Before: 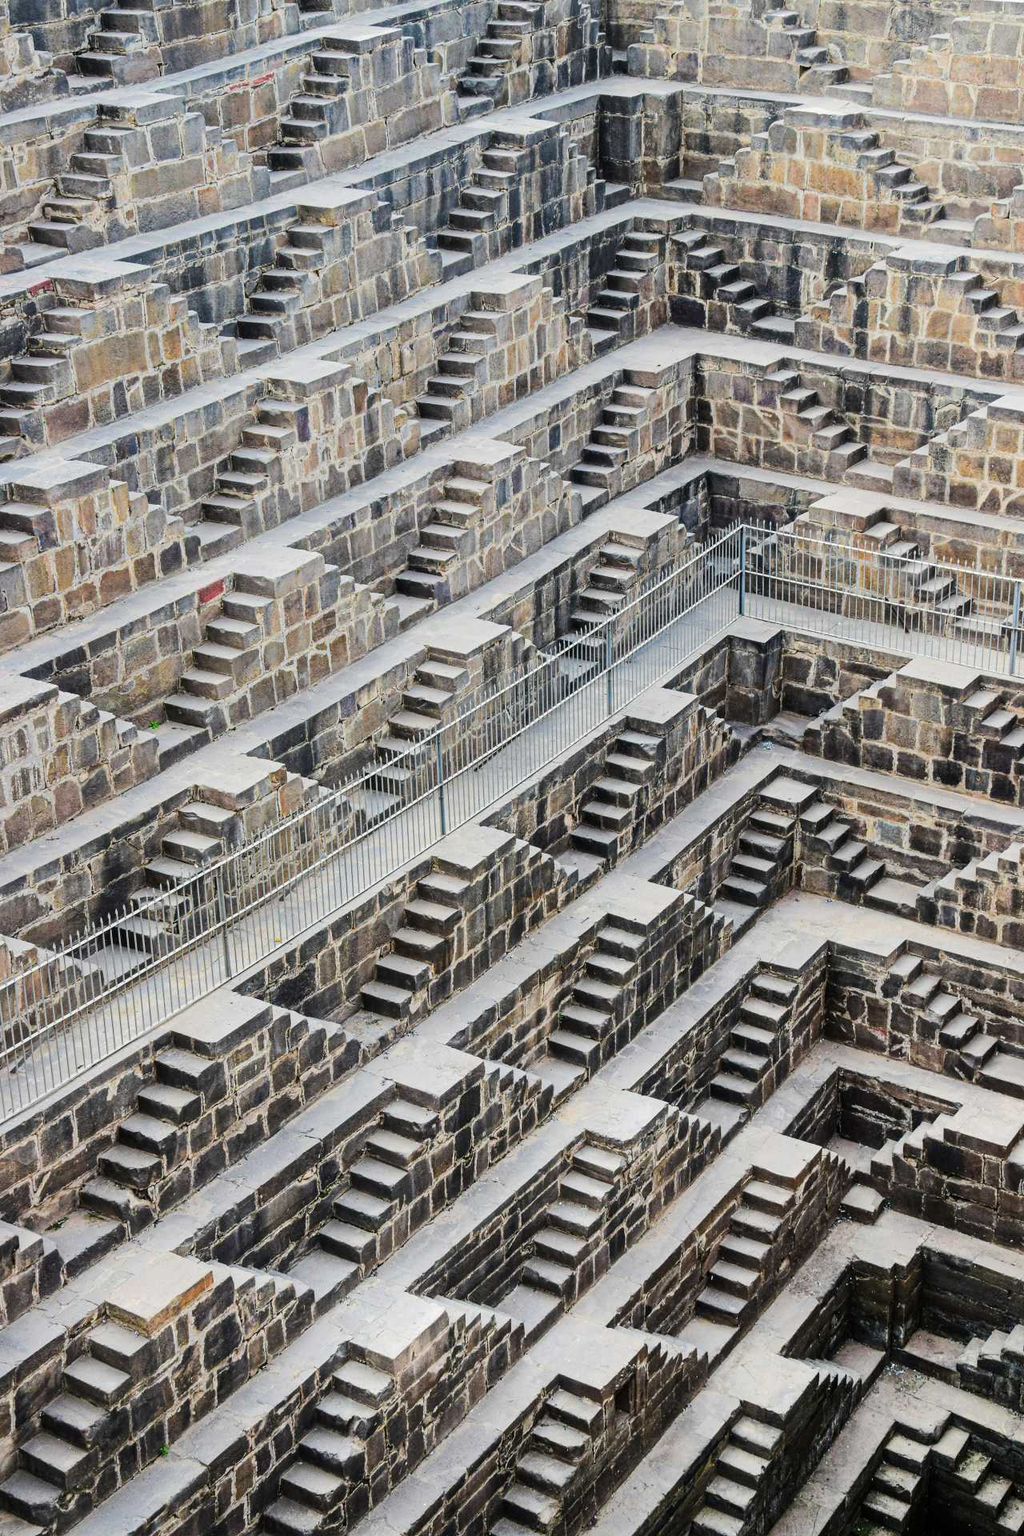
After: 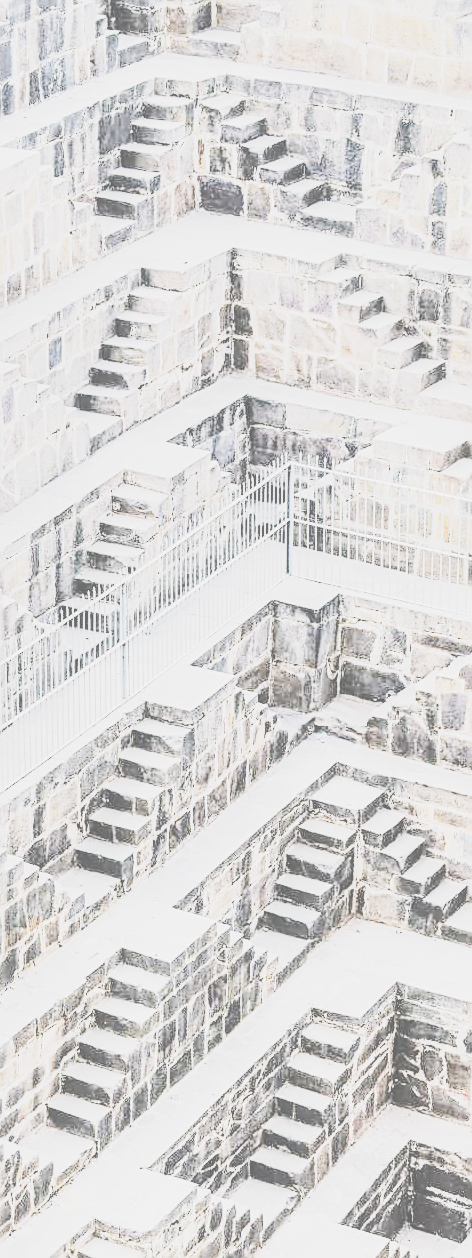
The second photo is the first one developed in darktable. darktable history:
exposure: exposure 0.609 EV, compensate highlight preservation false
tone equalizer: -7 EV 0.162 EV, -6 EV 0.592 EV, -5 EV 1.17 EV, -4 EV 1.36 EV, -3 EV 1.12 EV, -2 EV 0.6 EV, -1 EV 0.16 EV, edges refinement/feathering 500, mask exposure compensation -1.57 EV, preserve details no
local contrast: on, module defaults
sharpen: on, module defaults
contrast brightness saturation: contrast -0.308, brightness 0.736, saturation -0.761
color balance rgb: shadows lift › chroma 0.935%, shadows lift › hue 112.43°, highlights gain › chroma 1.5%, highlights gain › hue 307.59°, perceptual saturation grading › global saturation 34.953%, perceptual saturation grading › highlights -29.899%, perceptual saturation grading › shadows 34.888%
crop and rotate: left 49.884%, top 10.118%, right 13.221%, bottom 24.347%
base curve: curves: ch0 [(0, 0) (0.028, 0.03) (0.121, 0.232) (0.46, 0.748) (0.859, 0.968) (1, 1)], preserve colors none
